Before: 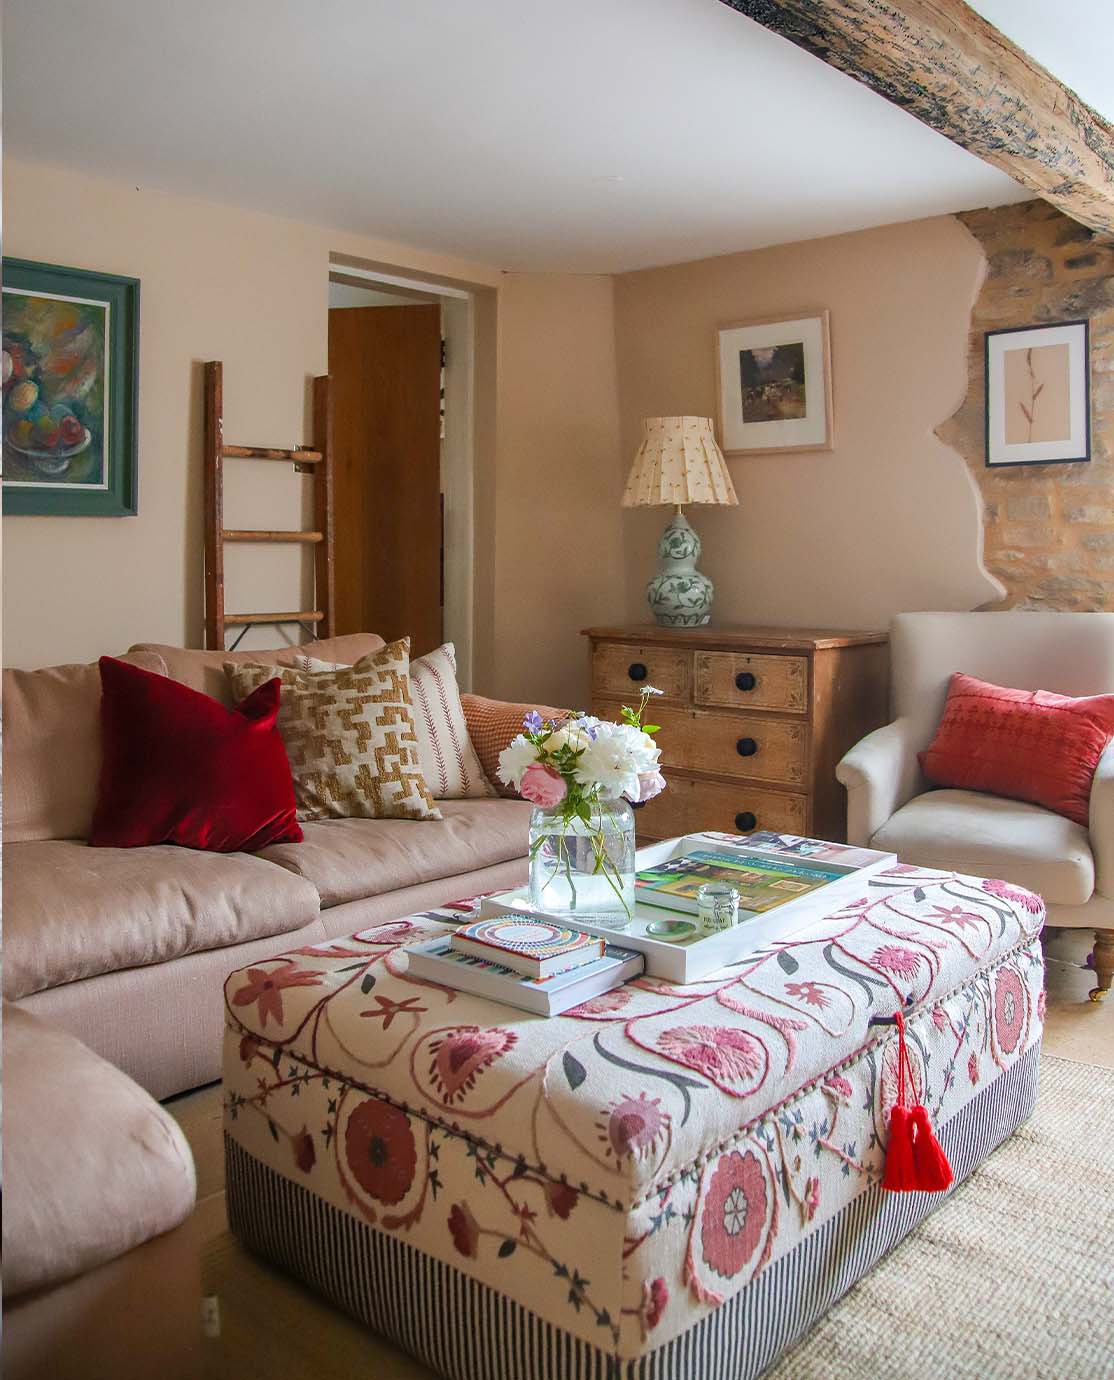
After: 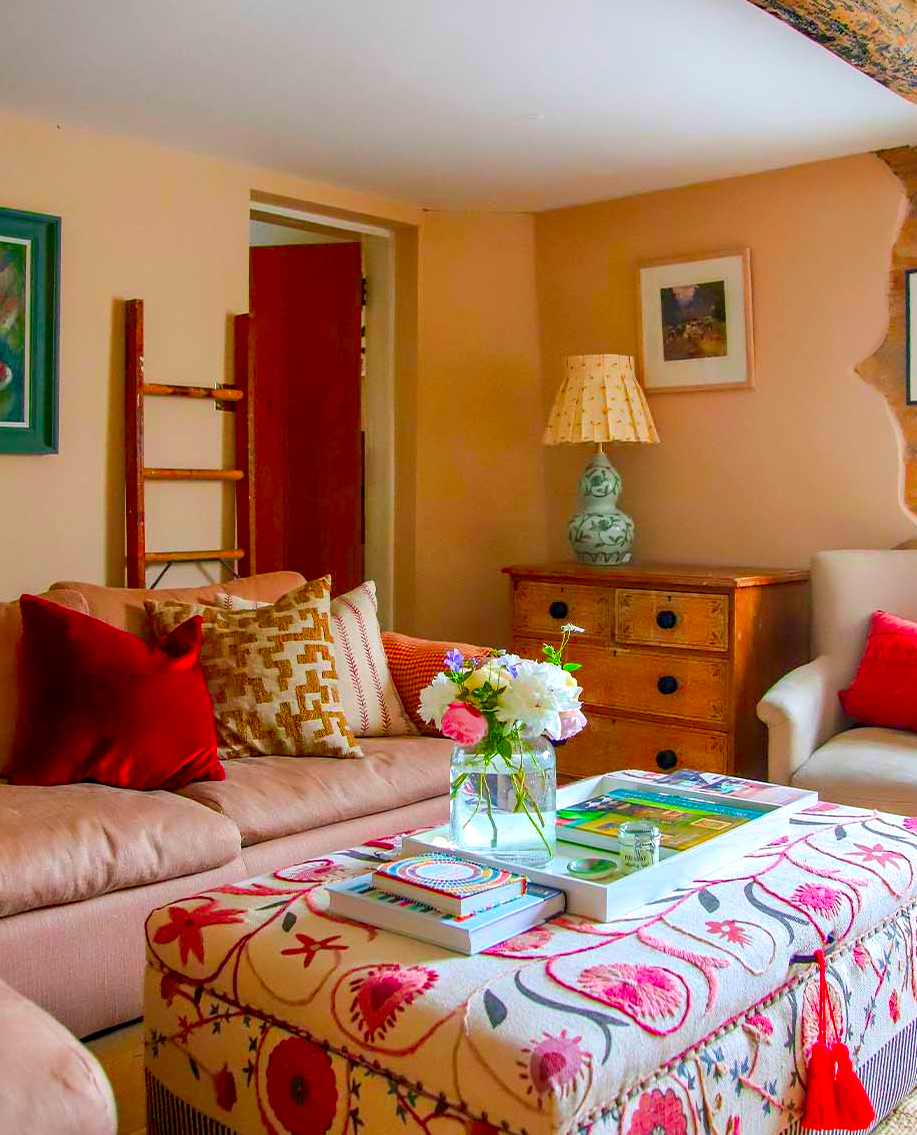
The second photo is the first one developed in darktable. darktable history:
crop and rotate: left 7.097%, top 4.535%, right 10.535%, bottom 13.162%
exposure: black level correction 0.008, exposure 0.094 EV, compensate highlight preservation false
color correction: highlights b* 0.003, saturation 2.12
